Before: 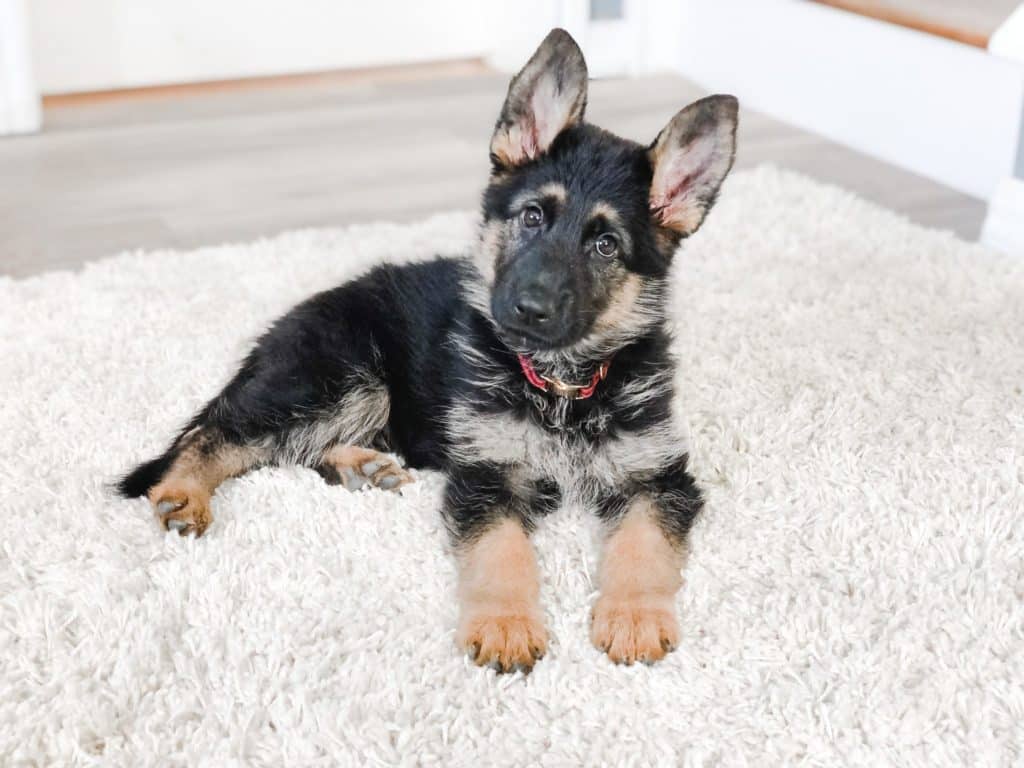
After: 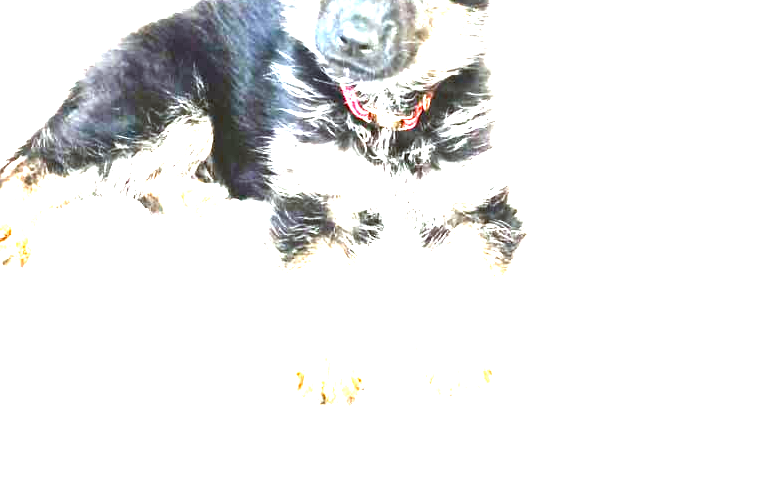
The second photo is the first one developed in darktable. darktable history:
exposure: exposure 3 EV, compensate highlight preservation false
color balance: lift [1.004, 1.002, 1.002, 0.998], gamma [1, 1.007, 1.002, 0.993], gain [1, 0.977, 1.013, 1.023], contrast -3.64%
crop and rotate: left 17.299%, top 35.115%, right 7.015%, bottom 1.024%
color balance rgb: perceptual saturation grading › mid-tones 6.33%, perceptual saturation grading › shadows 72.44%, perceptual brilliance grading › highlights 11.59%, contrast 5.05%
